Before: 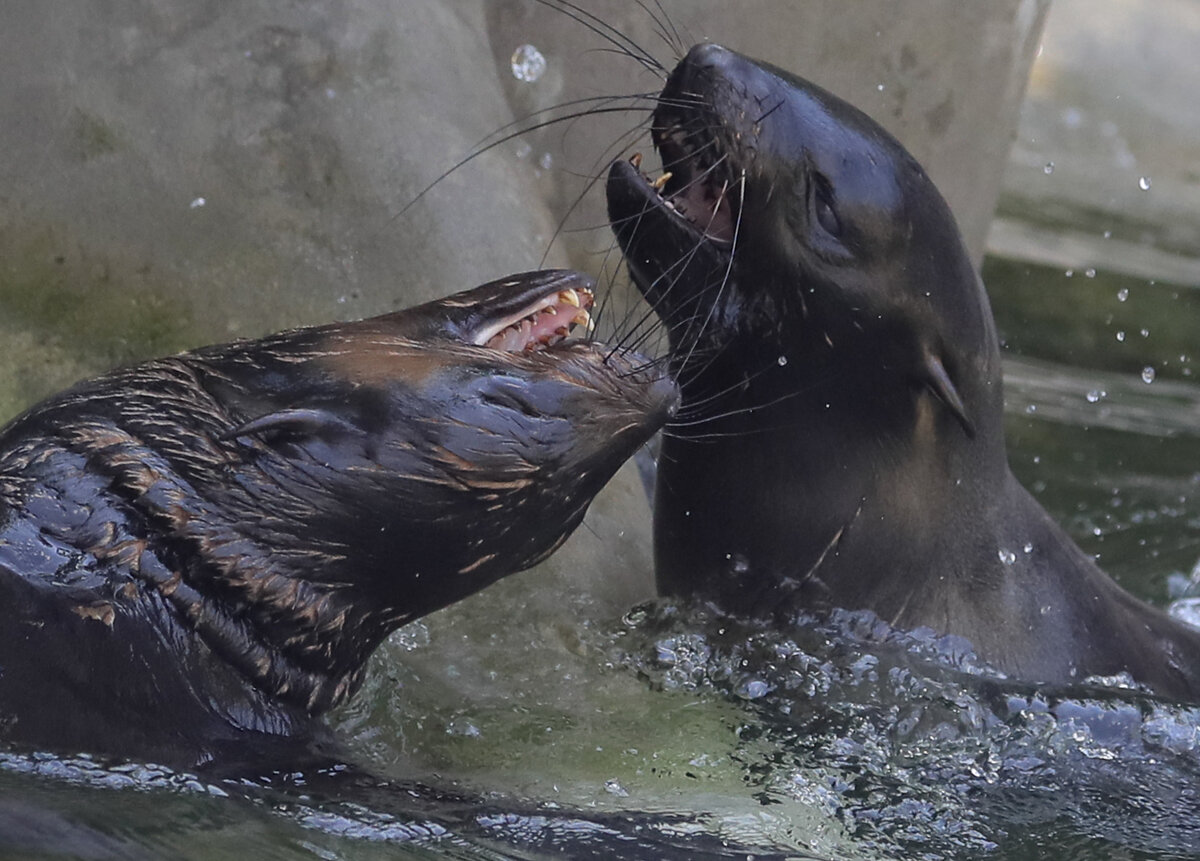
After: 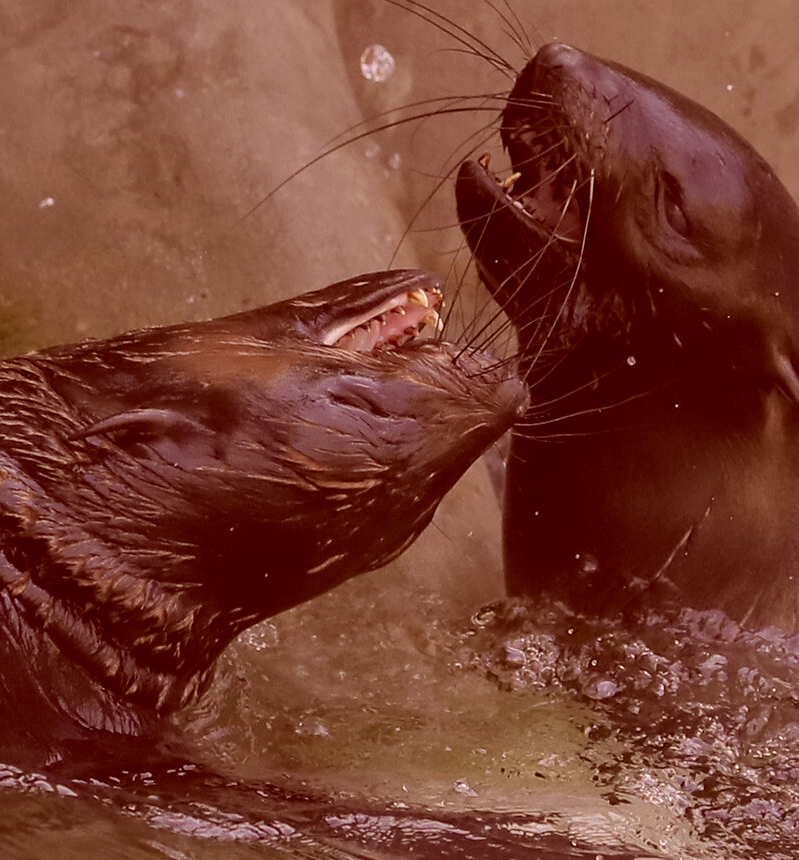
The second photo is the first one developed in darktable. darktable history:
color correction: highlights a* 9.03, highlights b* 8.71, shadows a* 40, shadows b* 40, saturation 0.8
exposure: compensate highlight preservation false
crop and rotate: left 12.648%, right 20.685%
